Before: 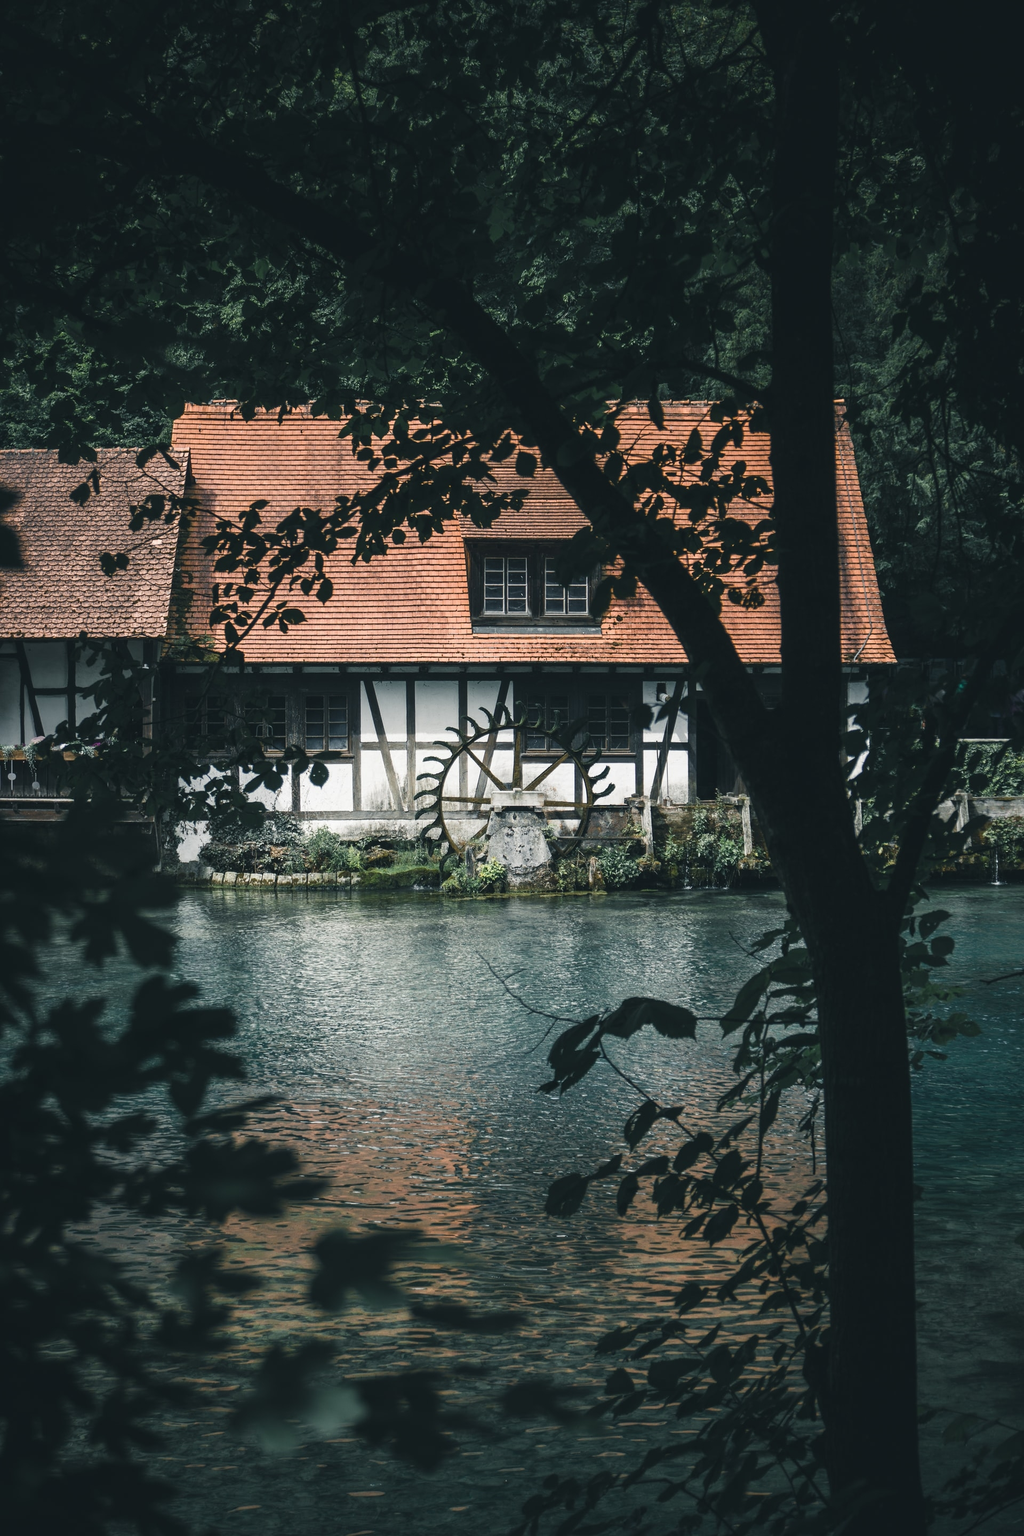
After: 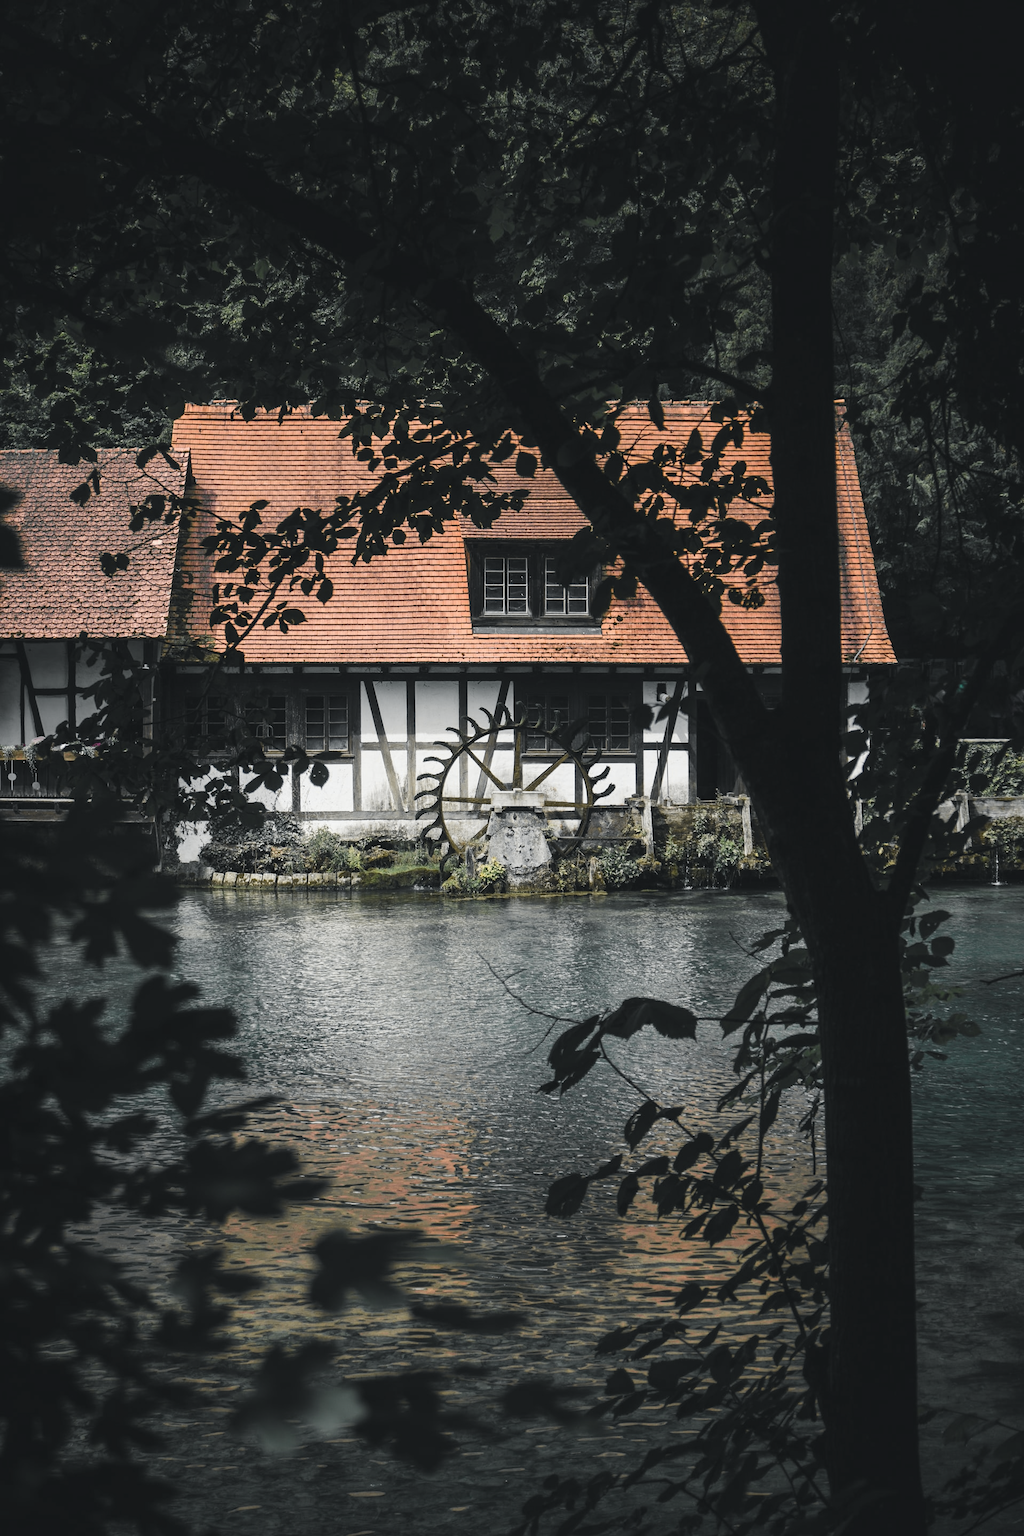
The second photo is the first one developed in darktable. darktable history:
tone curve: curves: ch0 [(0, 0.012) (0.036, 0.035) (0.274, 0.288) (0.504, 0.536) (0.844, 0.84) (1, 0.983)]; ch1 [(0, 0) (0.389, 0.403) (0.462, 0.486) (0.499, 0.498) (0.511, 0.502) (0.536, 0.547) (0.579, 0.578) (0.626, 0.645) (0.749, 0.781) (1, 1)]; ch2 [(0, 0) (0.457, 0.486) (0.5, 0.5) (0.557, 0.561) (0.614, 0.622) (0.704, 0.732) (1, 1)], color space Lab, independent channels, preserve colors none
white balance: emerald 1
